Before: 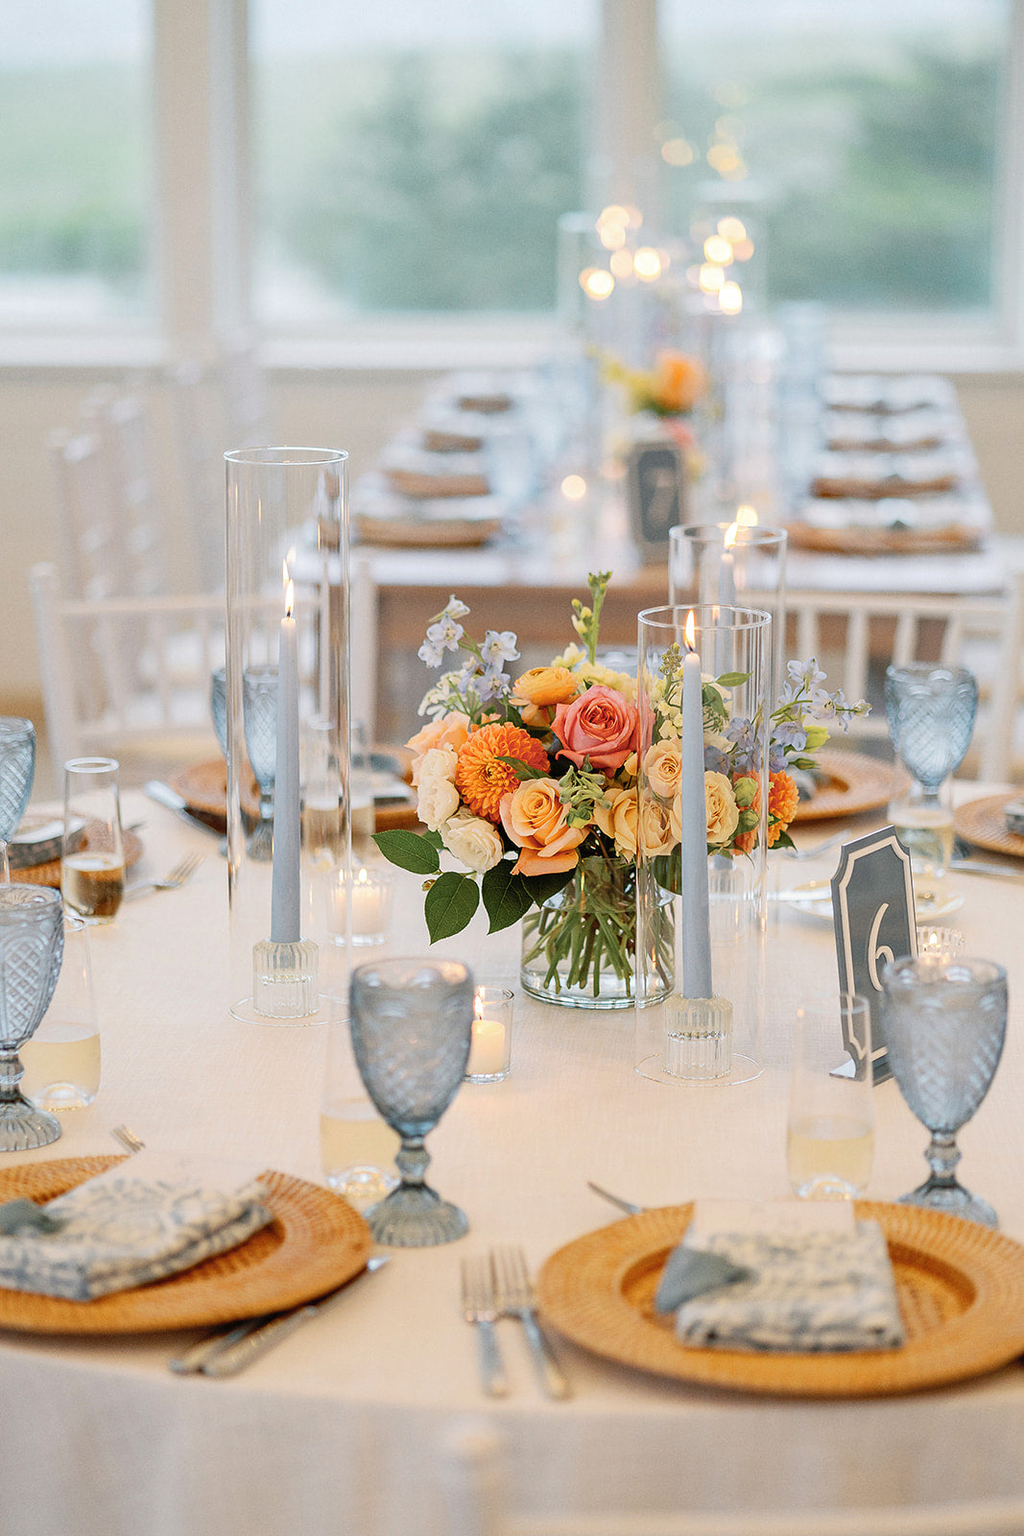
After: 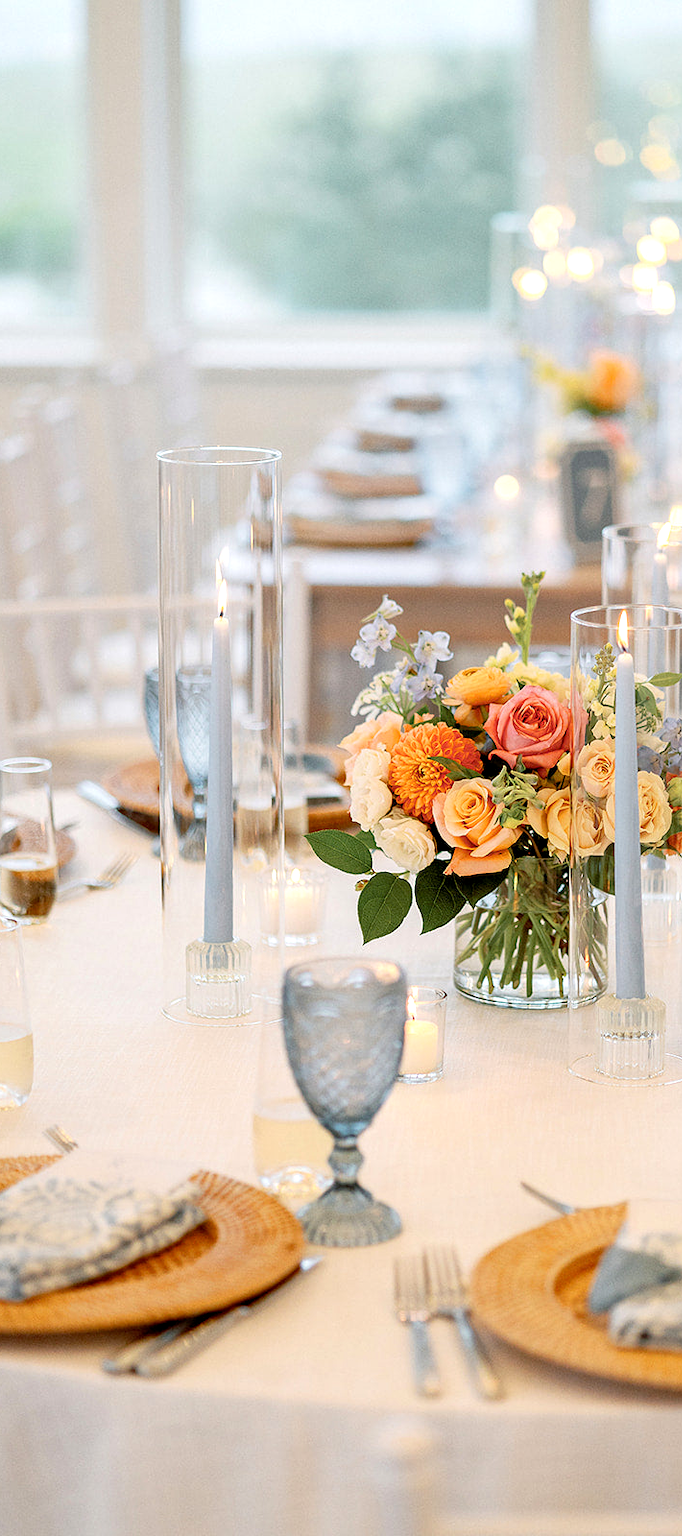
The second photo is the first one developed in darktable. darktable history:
crop and rotate: left 6.617%, right 26.717%
exposure: black level correction 0.005, exposure 0.286 EV, compensate highlight preservation false
